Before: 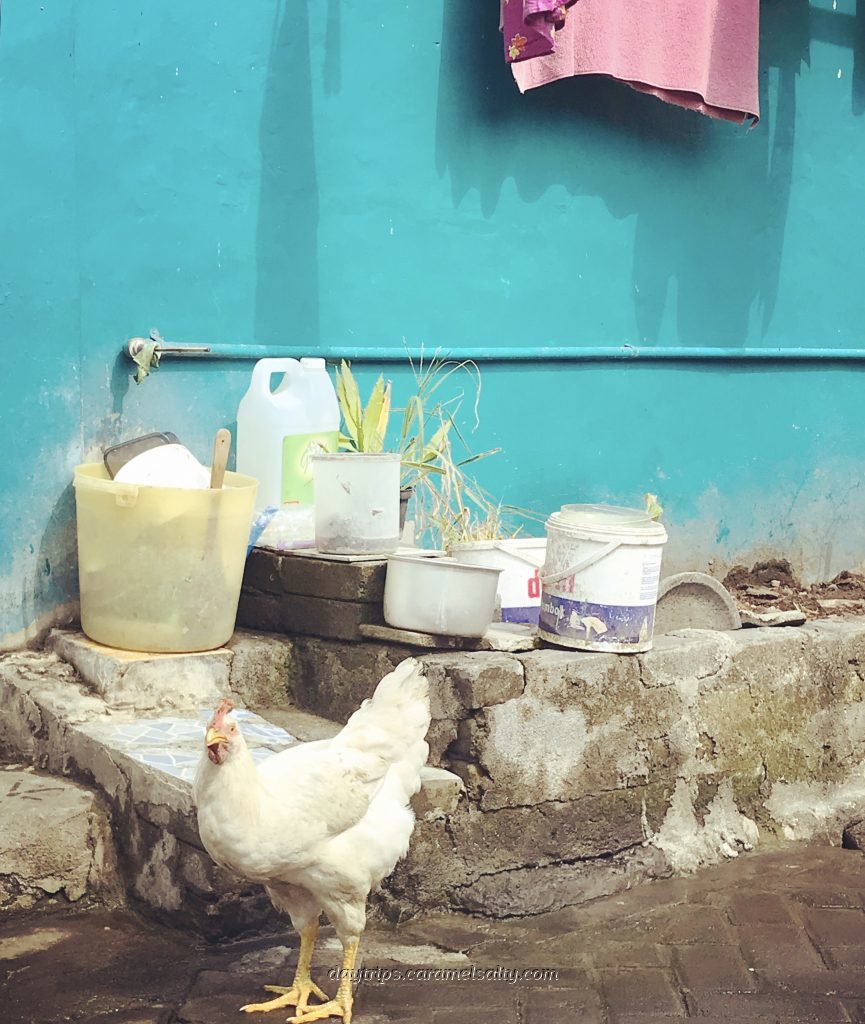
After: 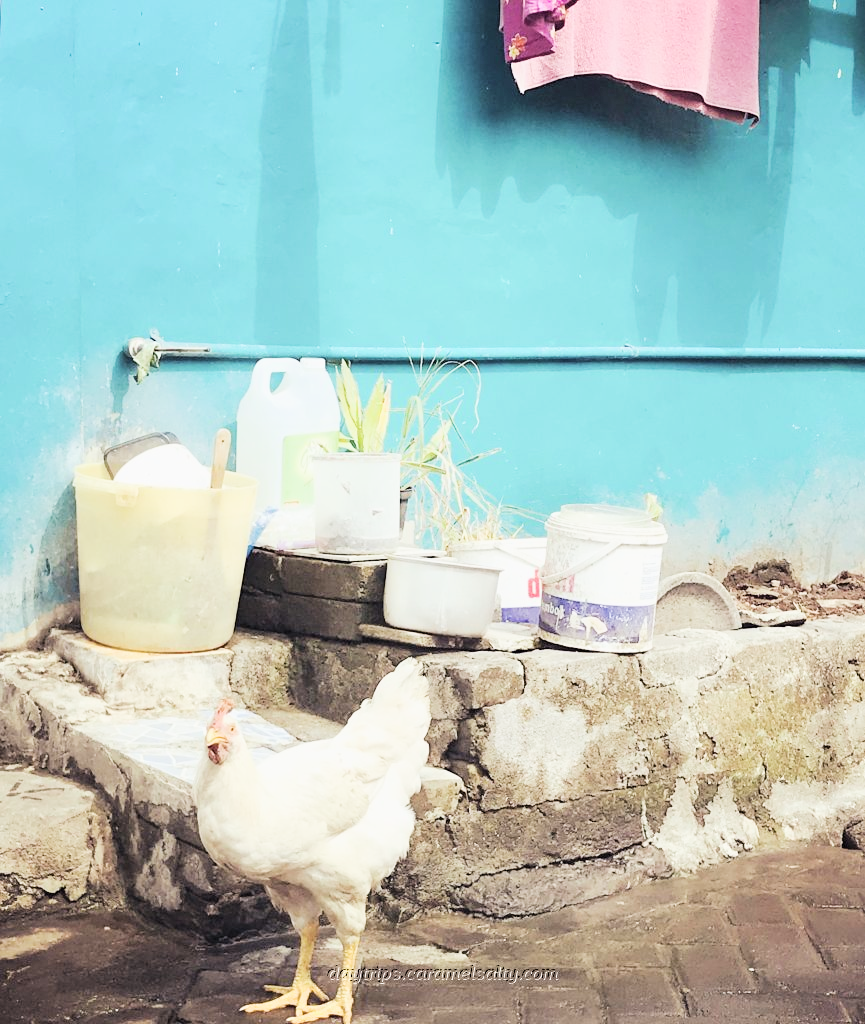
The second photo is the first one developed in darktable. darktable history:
filmic rgb: black relative exposure -5.06 EV, white relative exposure 3.96 EV, hardness 2.88, contrast 1.298, highlights saturation mix -29.2%
exposure: exposure 0.927 EV, compensate highlight preservation false
